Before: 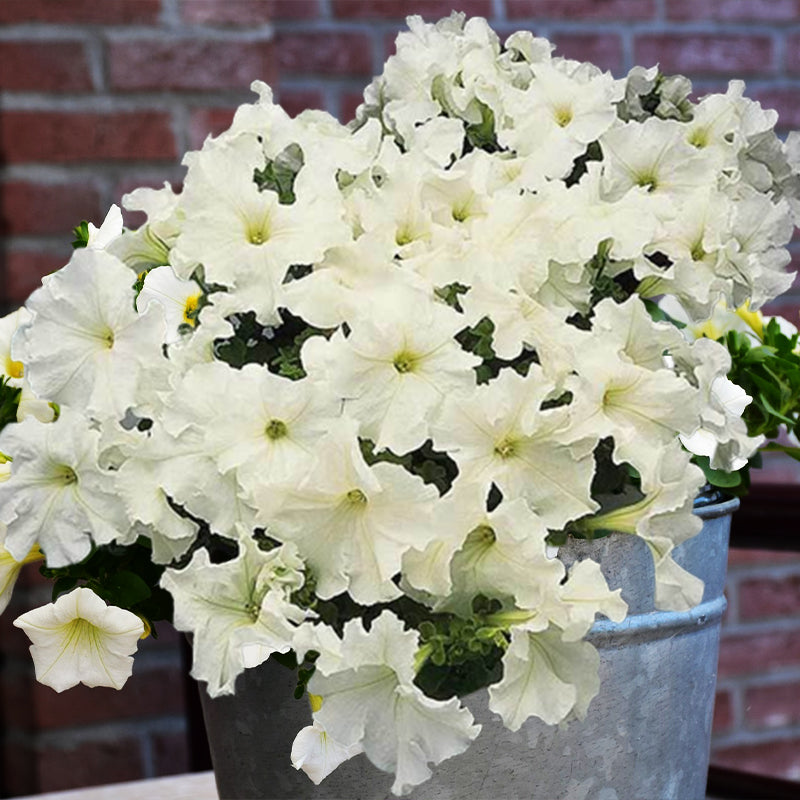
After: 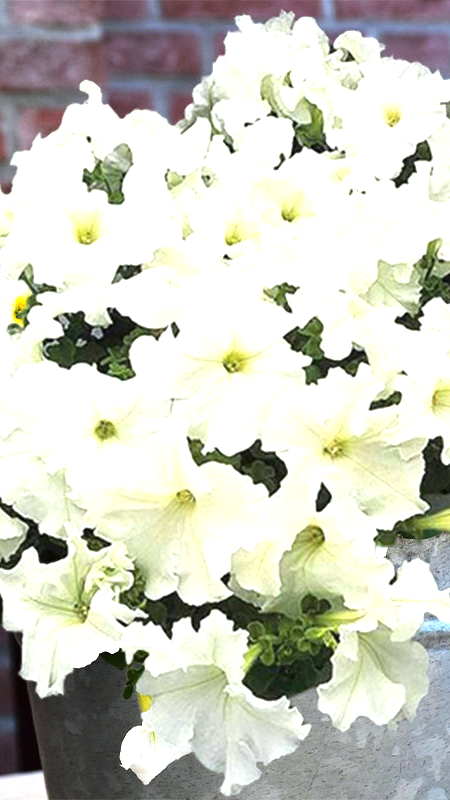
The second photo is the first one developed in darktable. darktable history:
white balance: red 0.978, blue 0.999
exposure: black level correction 0, exposure 0.9 EV, compensate highlight preservation false
crop: left 21.496%, right 22.254%
